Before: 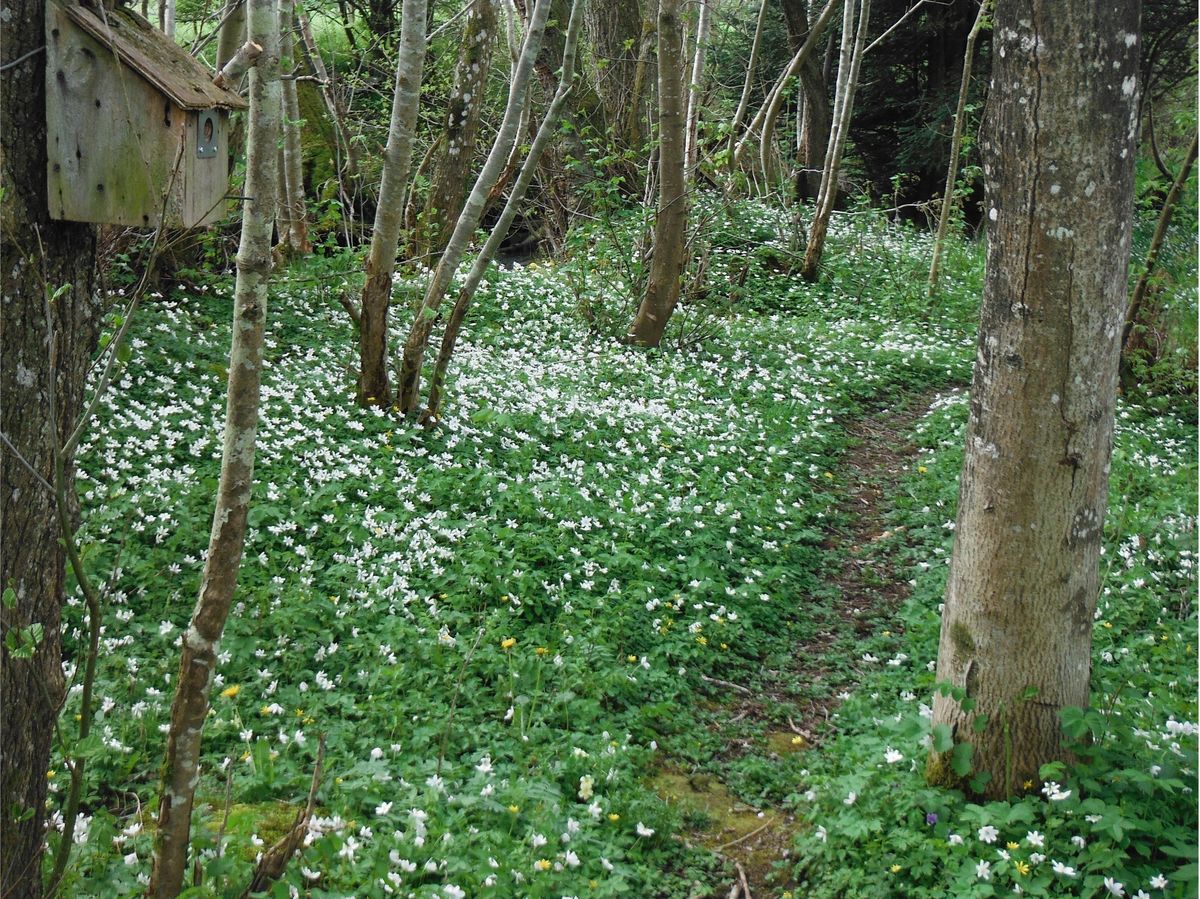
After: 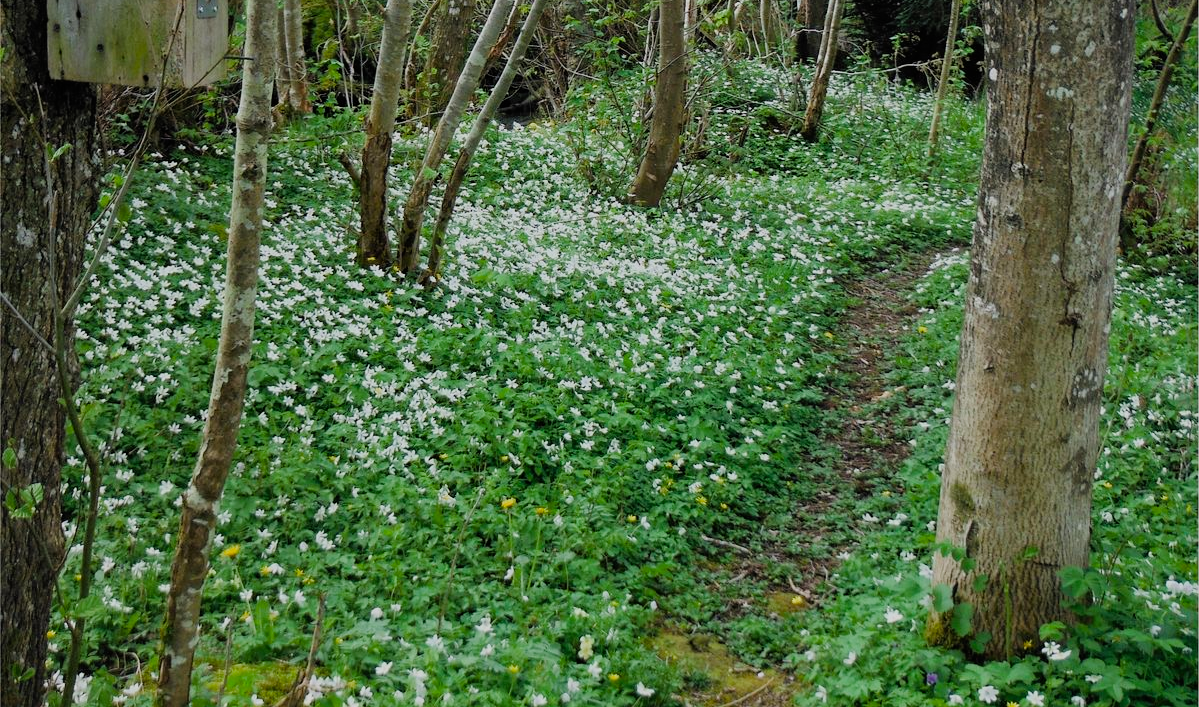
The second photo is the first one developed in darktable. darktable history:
crop and rotate: top 15.774%, bottom 5.506%
filmic rgb: black relative exposure -7.65 EV, white relative exposure 4.56 EV, hardness 3.61
color balance rgb: perceptual saturation grading › global saturation 20%, global vibrance 10%
